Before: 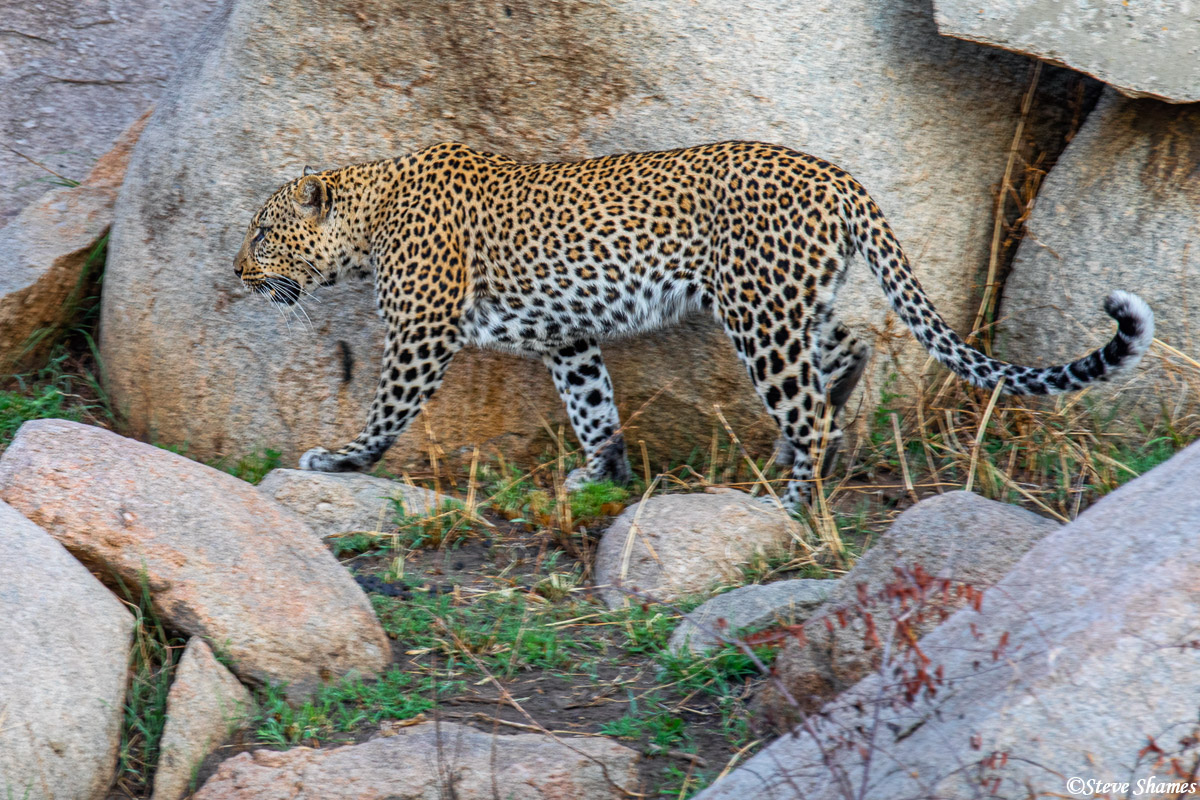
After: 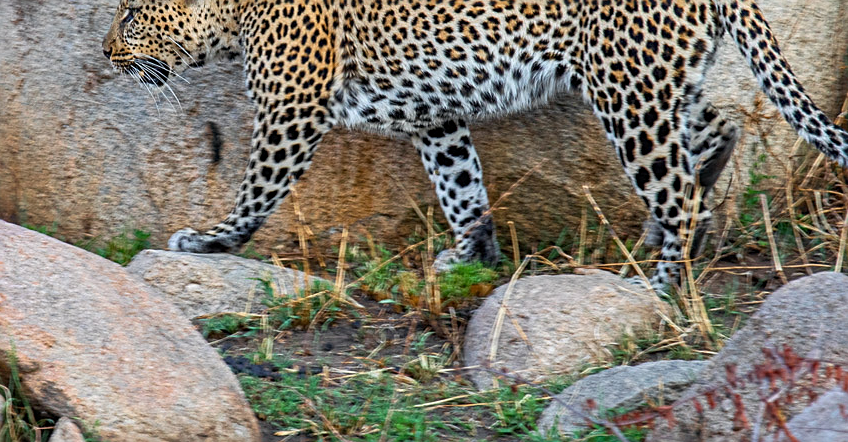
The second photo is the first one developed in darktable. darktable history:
sharpen: on, module defaults
crop: left 10.973%, top 27.446%, right 18.317%, bottom 17.299%
